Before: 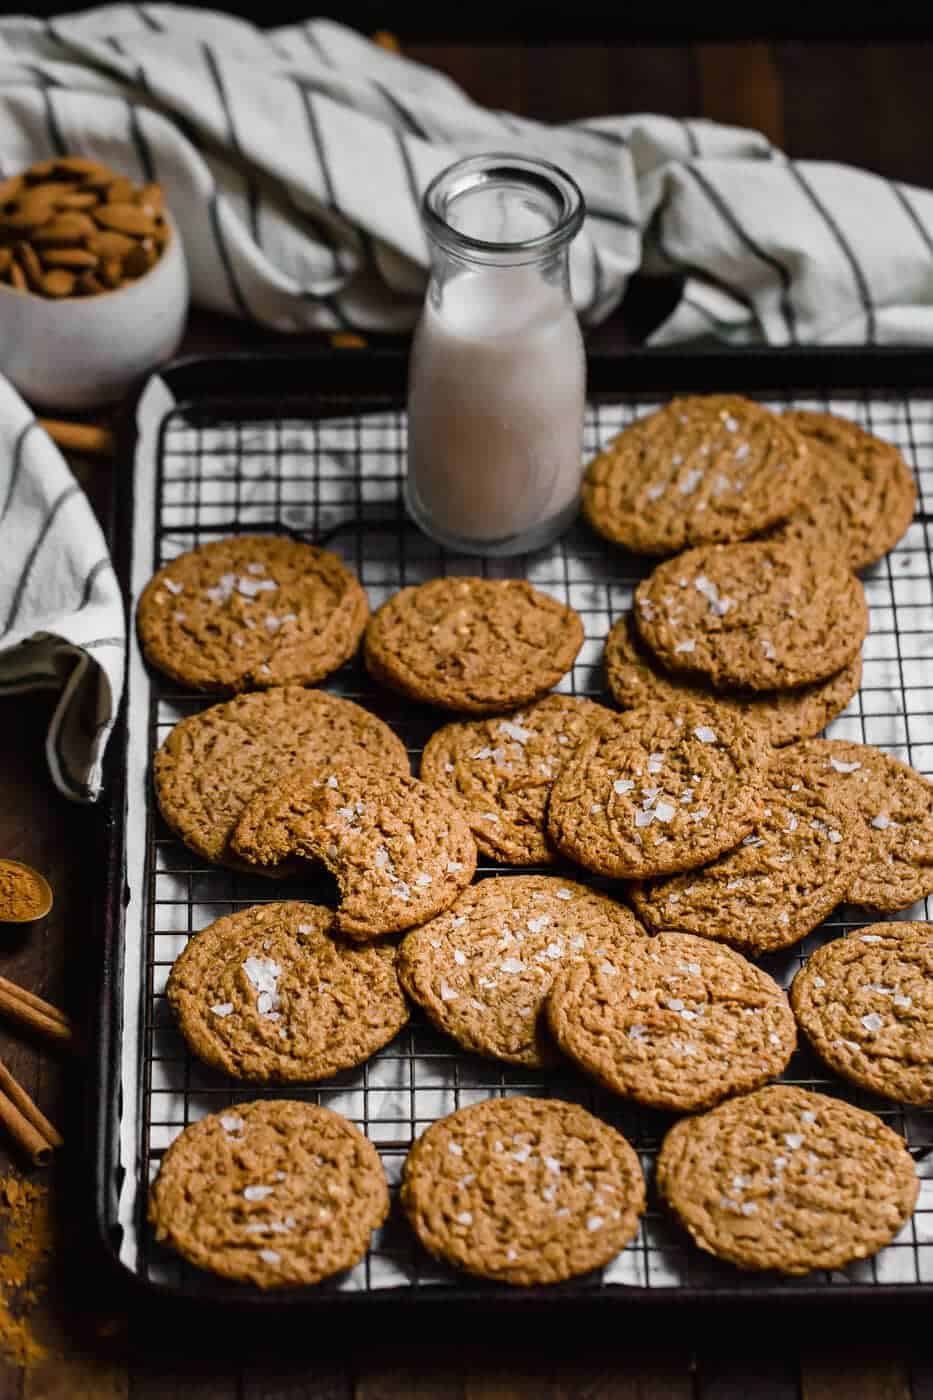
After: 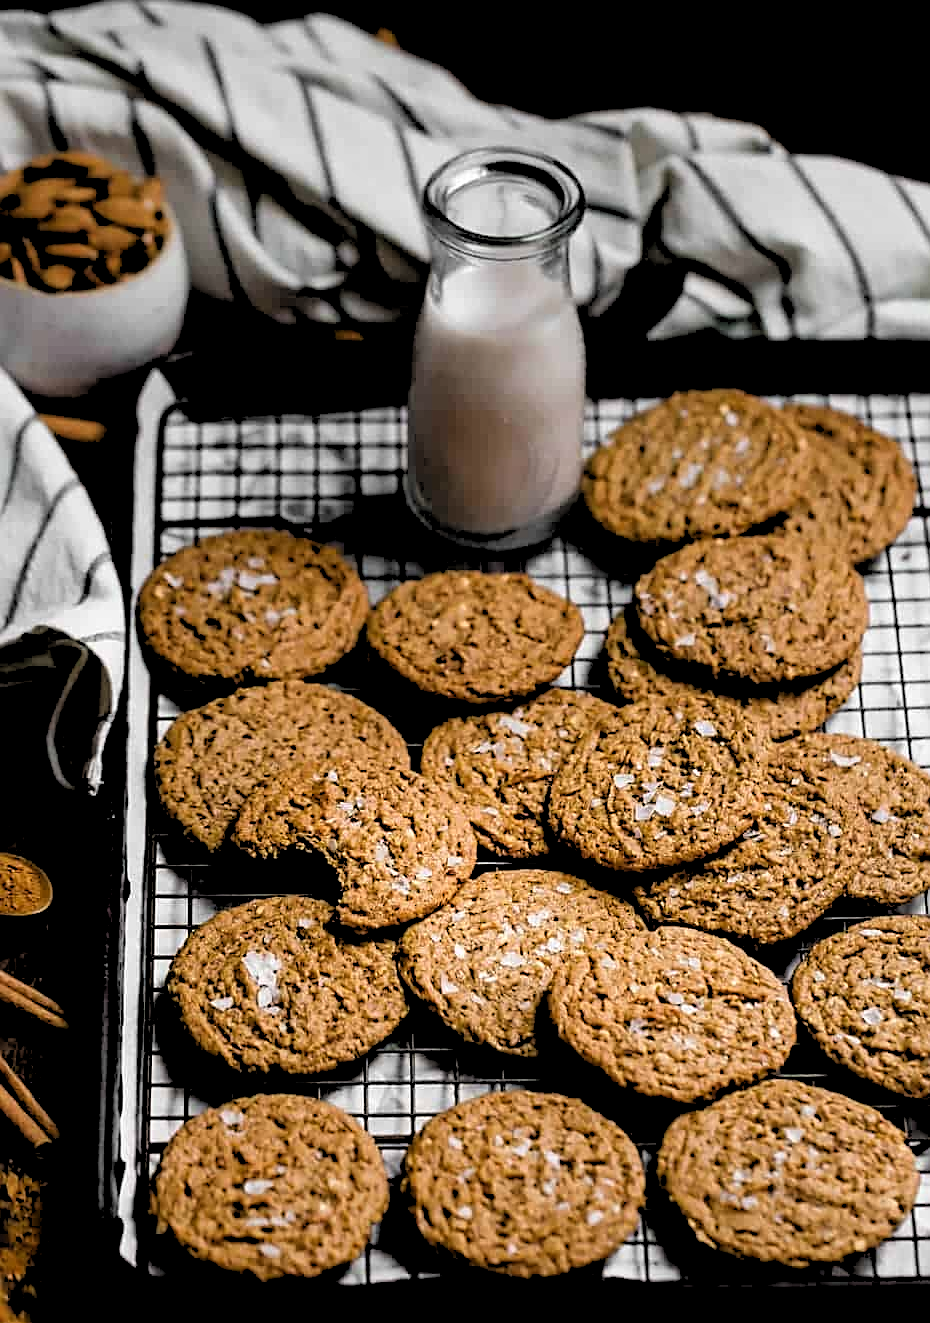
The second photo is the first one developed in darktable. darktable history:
crop: top 0.448%, right 0.264%, bottom 5.045%
tone equalizer: on, module defaults
sharpen: on, module defaults
rgb levels: levels [[0.029, 0.461, 0.922], [0, 0.5, 1], [0, 0.5, 1]]
